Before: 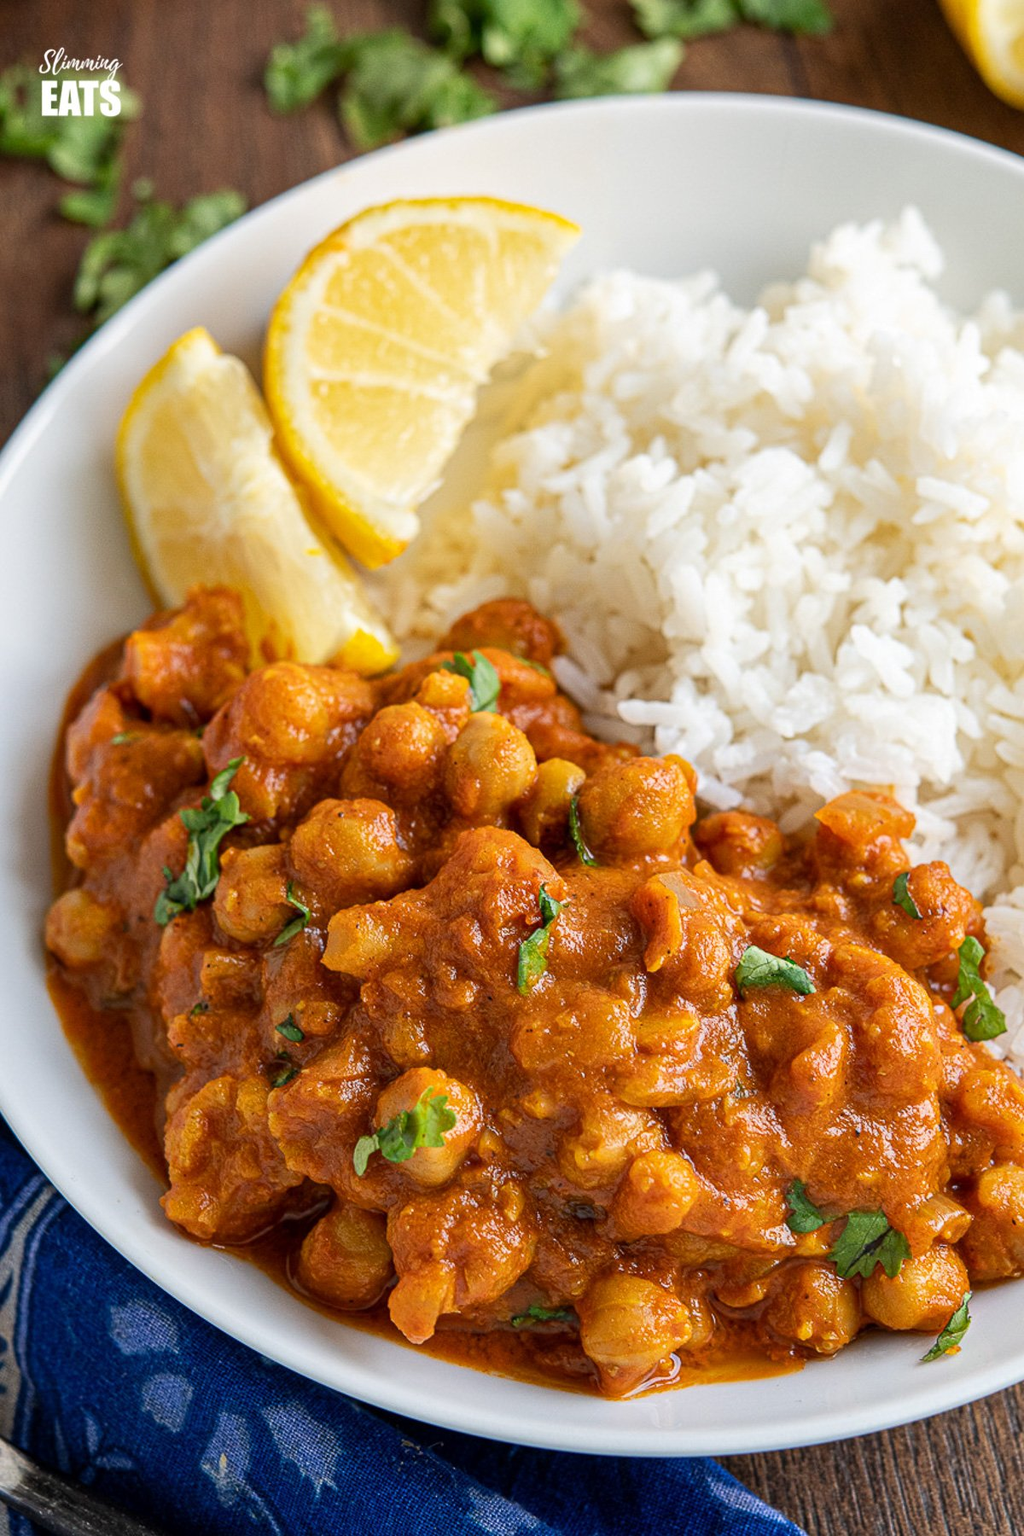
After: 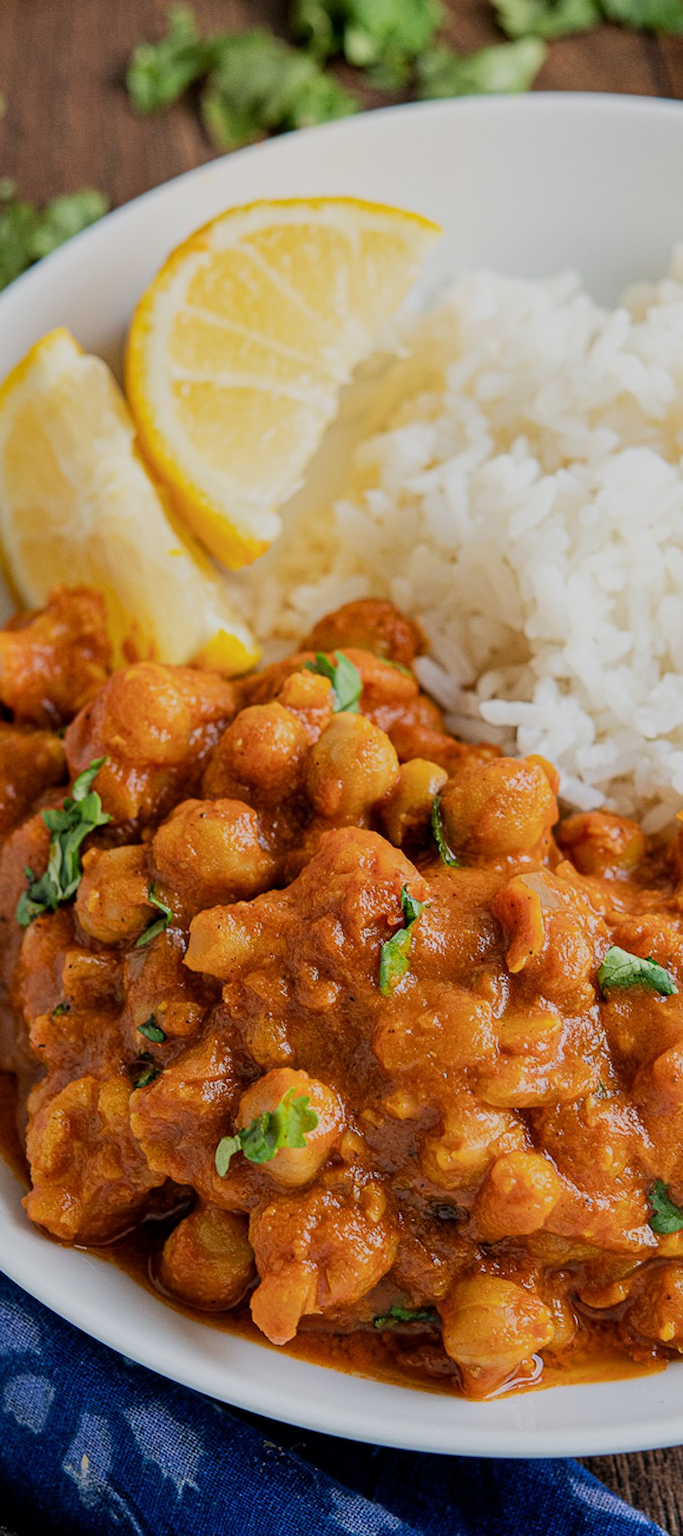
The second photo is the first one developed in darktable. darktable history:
crop and rotate: left 13.537%, right 19.796%
filmic rgb: black relative exposure -7.65 EV, white relative exposure 4.56 EV, hardness 3.61
